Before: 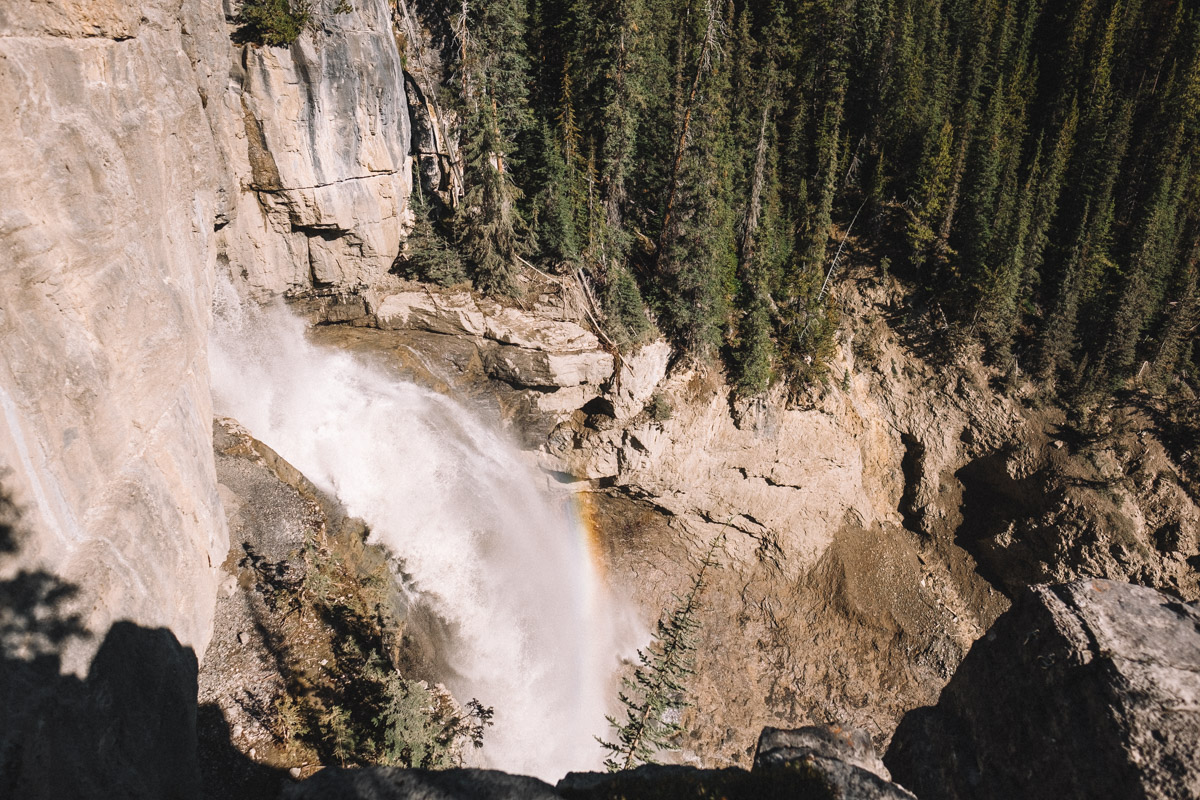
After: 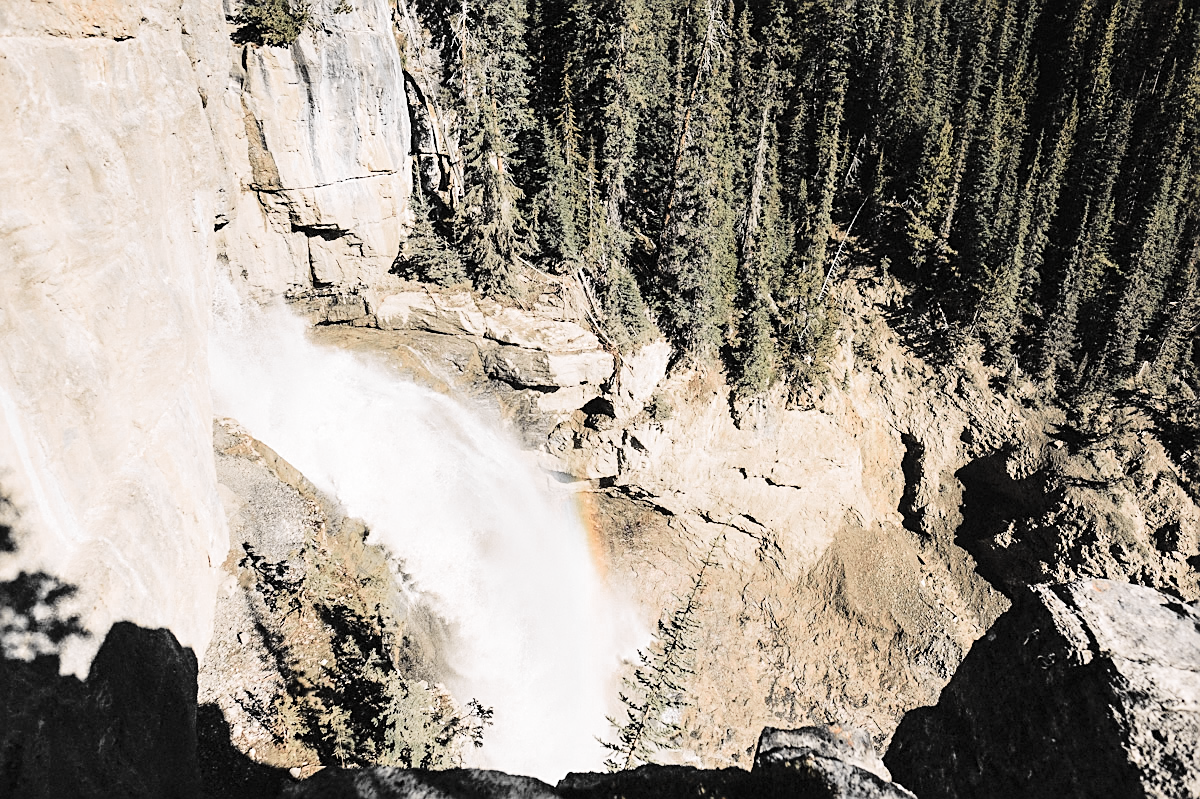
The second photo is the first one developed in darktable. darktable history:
local contrast: highlights 106%, shadows 103%, detail 120%, midtone range 0.2
tone equalizer: -7 EV 0.15 EV, -6 EV 0.601 EV, -5 EV 1.18 EV, -4 EV 1.34 EV, -3 EV 1.14 EV, -2 EV 0.6 EV, -1 EV 0.152 EV, edges refinement/feathering 500, mask exposure compensation -1.57 EV, preserve details no
tone curve: curves: ch0 [(0, 0) (0.168, 0.142) (0.359, 0.44) (0.469, 0.544) (0.634, 0.722) (0.858, 0.903) (1, 0.968)]; ch1 [(0, 0) (0.437, 0.453) (0.472, 0.47) (0.502, 0.502) (0.54, 0.534) (0.57, 0.592) (0.618, 0.66) (0.699, 0.749) (0.859, 0.919) (1, 1)]; ch2 [(0, 0) (0.33, 0.301) (0.421, 0.443) (0.476, 0.498) (0.505, 0.503) (0.547, 0.557) (0.586, 0.634) (0.608, 0.676) (1, 1)], color space Lab, independent channels, preserve colors none
crop: bottom 0.071%
color zones: curves: ch0 [(0, 0.613) (0.01, 0.613) (0.245, 0.448) (0.498, 0.529) (0.642, 0.665) (0.879, 0.777) (0.99, 0.613)]; ch1 [(0, 0.035) (0.121, 0.189) (0.259, 0.197) (0.415, 0.061) (0.589, 0.022) (0.732, 0.022) (0.857, 0.026) (0.991, 0.053)]
sharpen: on, module defaults
